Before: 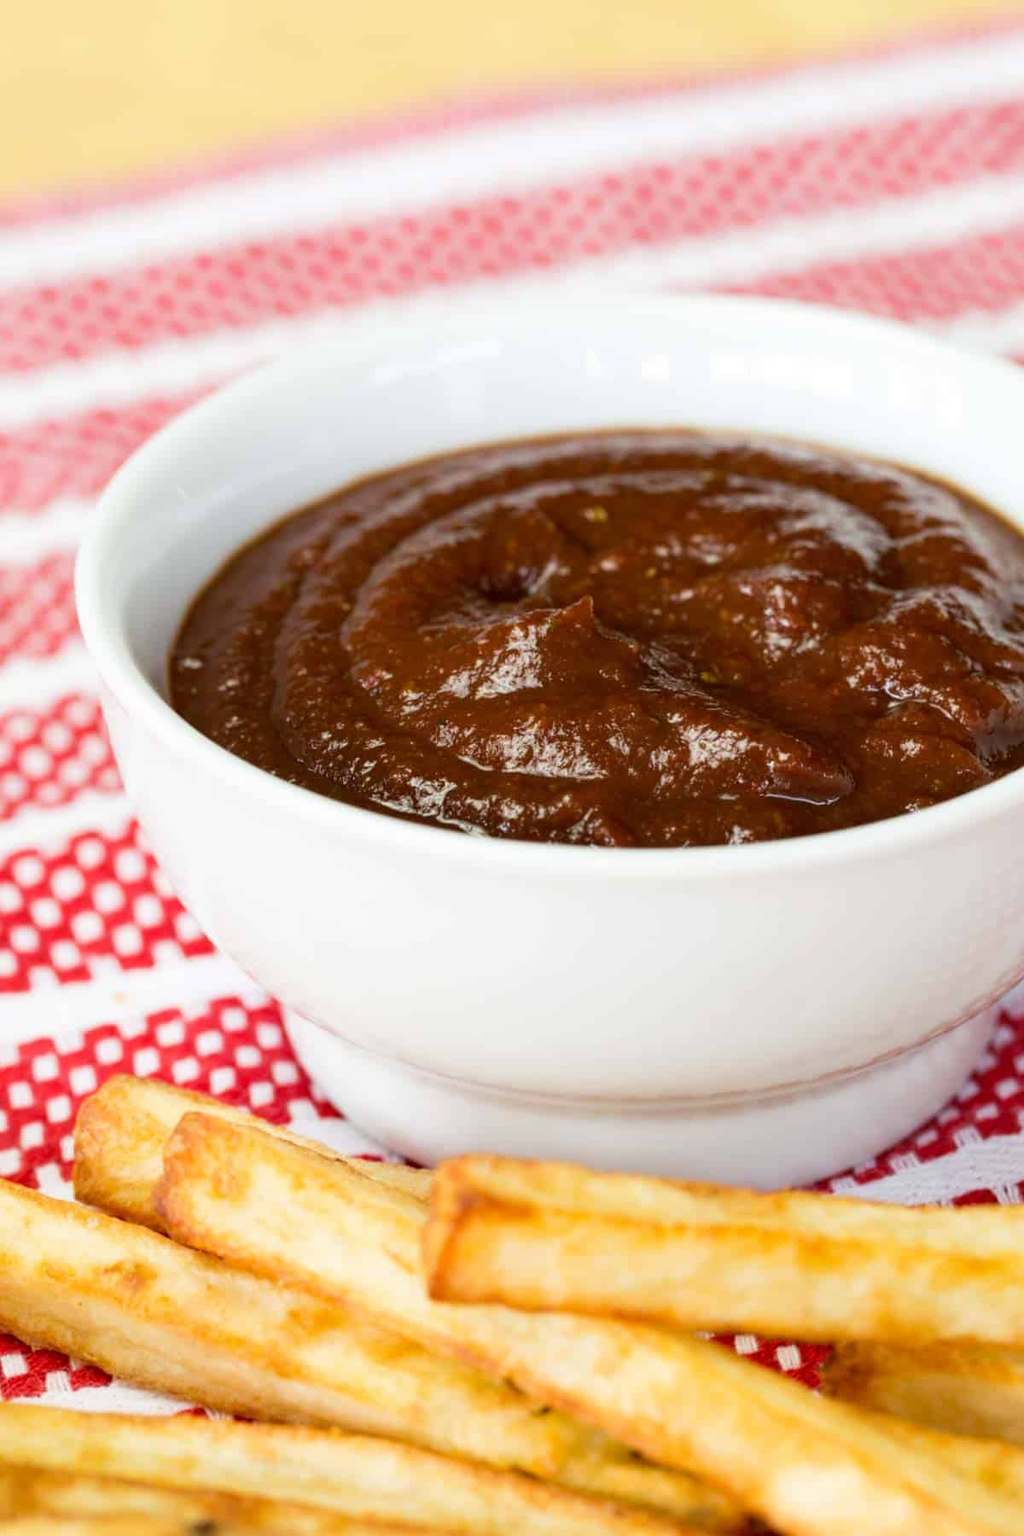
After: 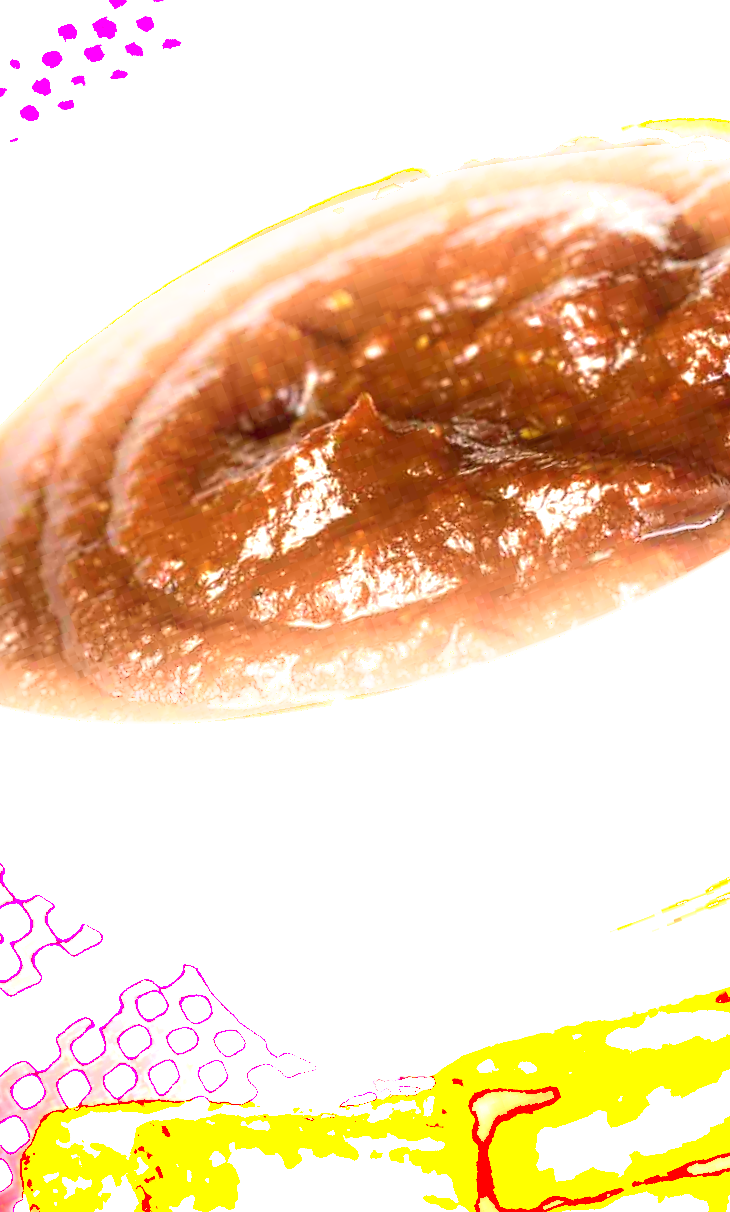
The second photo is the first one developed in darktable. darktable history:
crop and rotate: angle 20.79°, left 6.999%, right 3.675%, bottom 1.147%
exposure: black level correction 0, exposure 1.606 EV, compensate exposure bias true, compensate highlight preservation false
shadows and highlights: shadows -89.39, highlights 89.52, soften with gaussian
